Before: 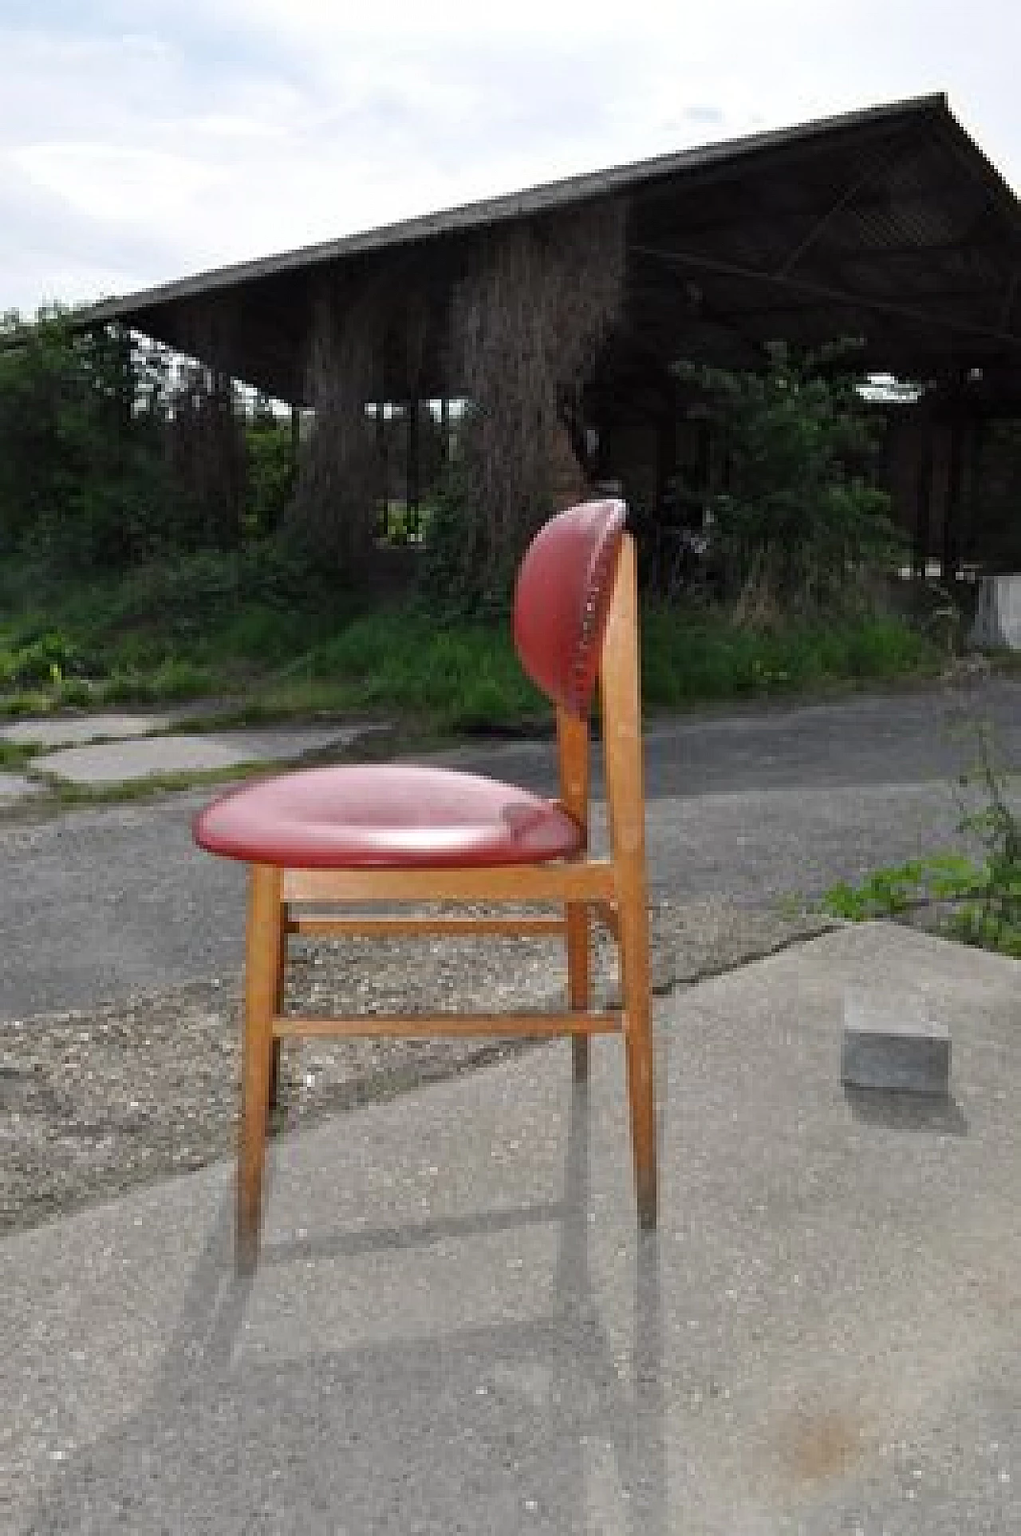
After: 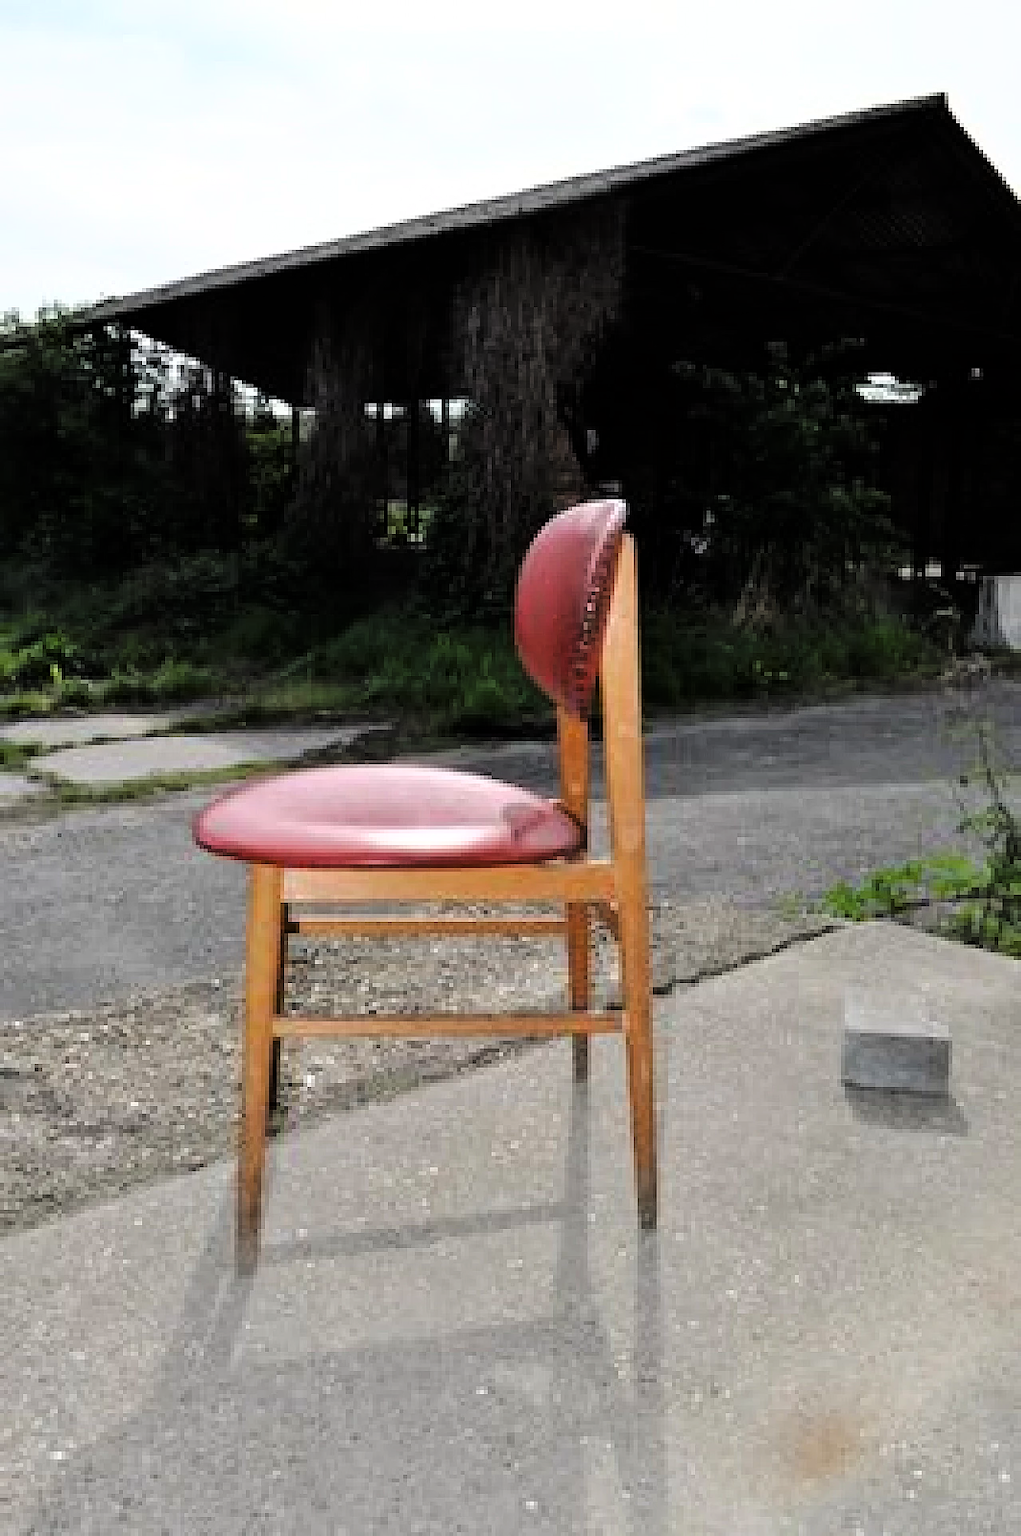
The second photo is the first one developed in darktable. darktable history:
tone curve: curves: ch0 [(0, 0) (0.003, 0) (0.011, 0.001) (0.025, 0.001) (0.044, 0.002) (0.069, 0.007) (0.1, 0.015) (0.136, 0.027) (0.177, 0.066) (0.224, 0.122) (0.277, 0.219) (0.335, 0.327) (0.399, 0.432) (0.468, 0.527) (0.543, 0.615) (0.623, 0.695) (0.709, 0.777) (0.801, 0.874) (0.898, 0.973) (1, 1)], color space Lab, linked channels, preserve colors none
